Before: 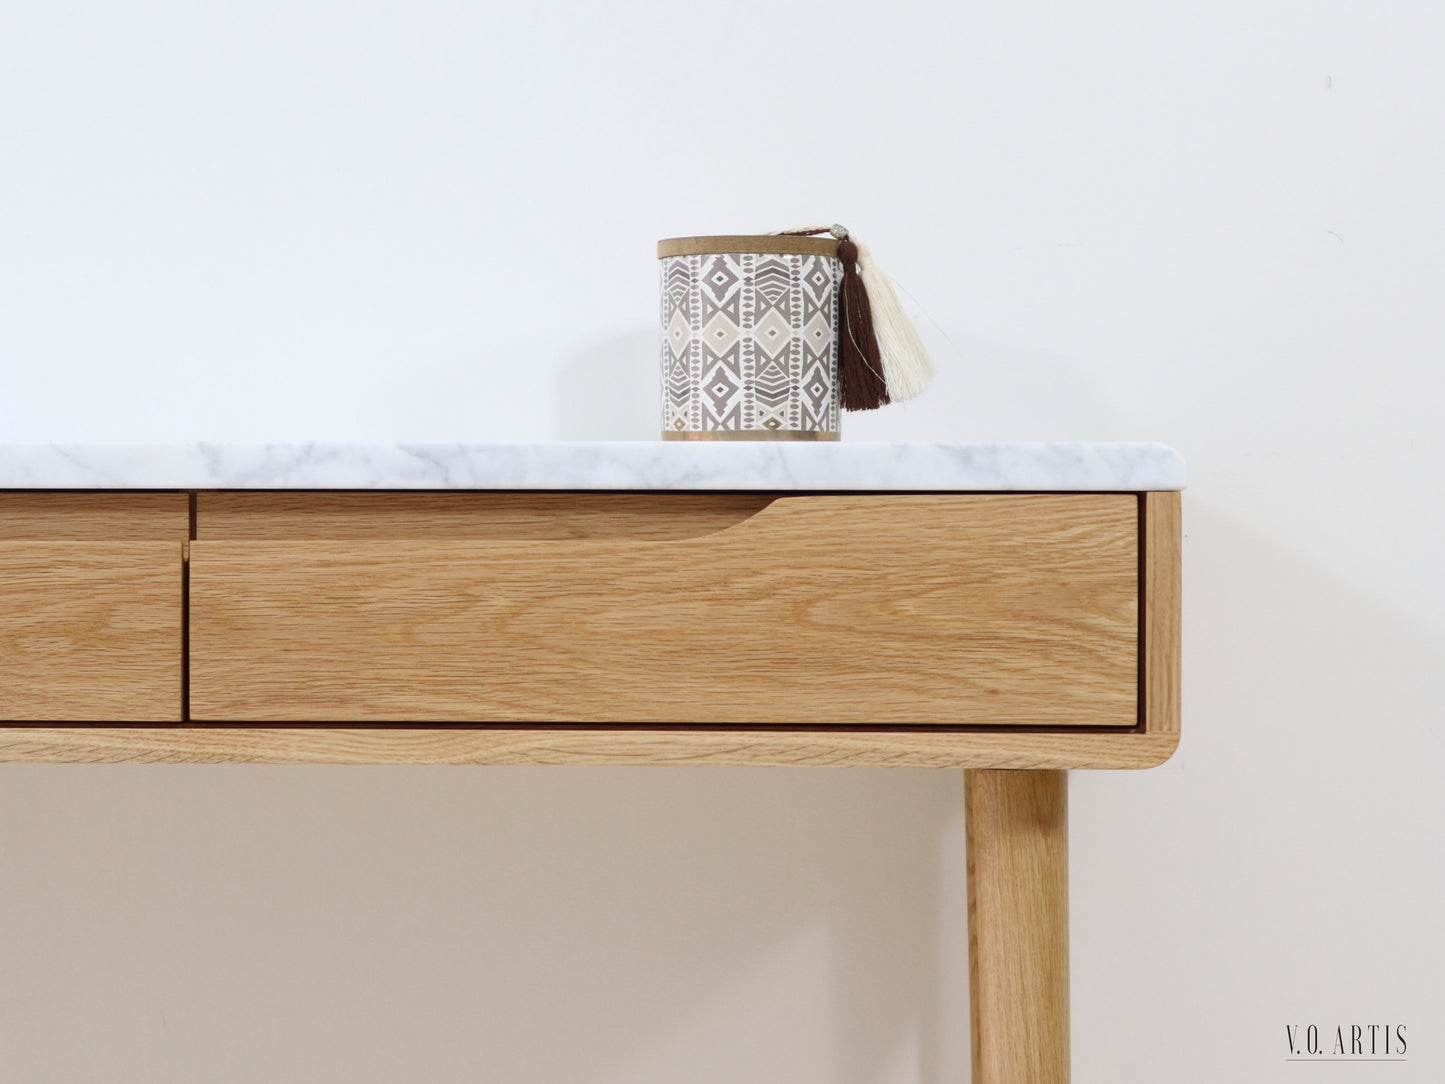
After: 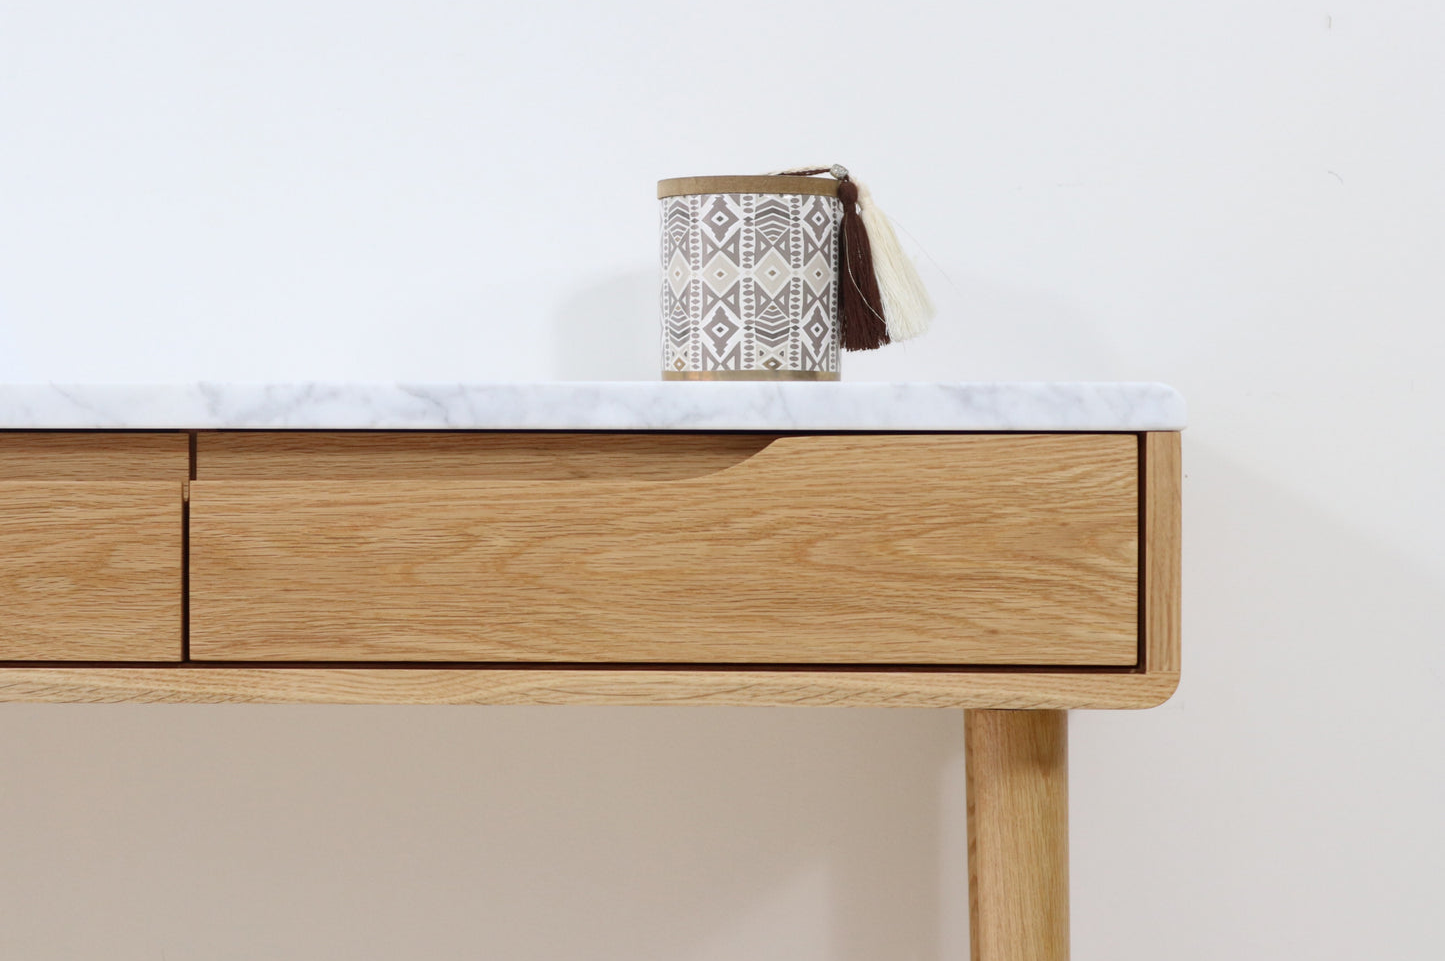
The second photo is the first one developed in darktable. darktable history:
crop and rotate: top 5.615%, bottom 5.712%
